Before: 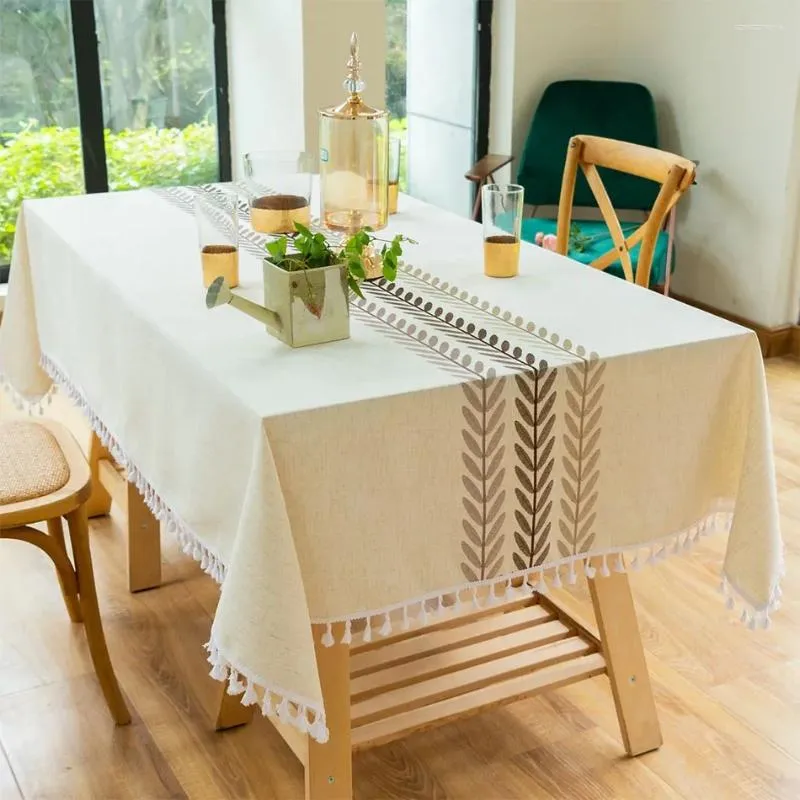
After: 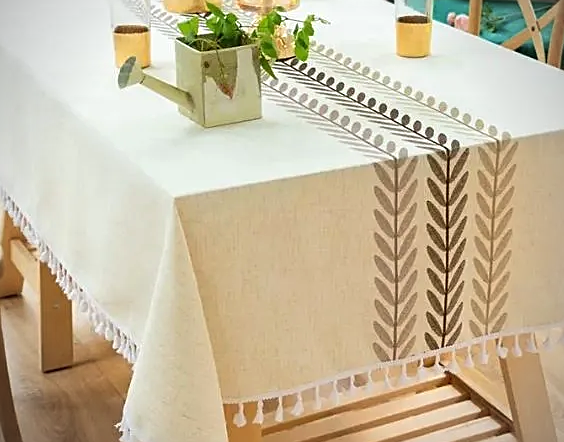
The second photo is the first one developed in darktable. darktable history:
vignetting: on, module defaults
exposure: exposure 0.191 EV, compensate highlight preservation false
sharpen: on, module defaults
crop: left 11.123%, top 27.61%, right 18.3%, bottom 17.034%
